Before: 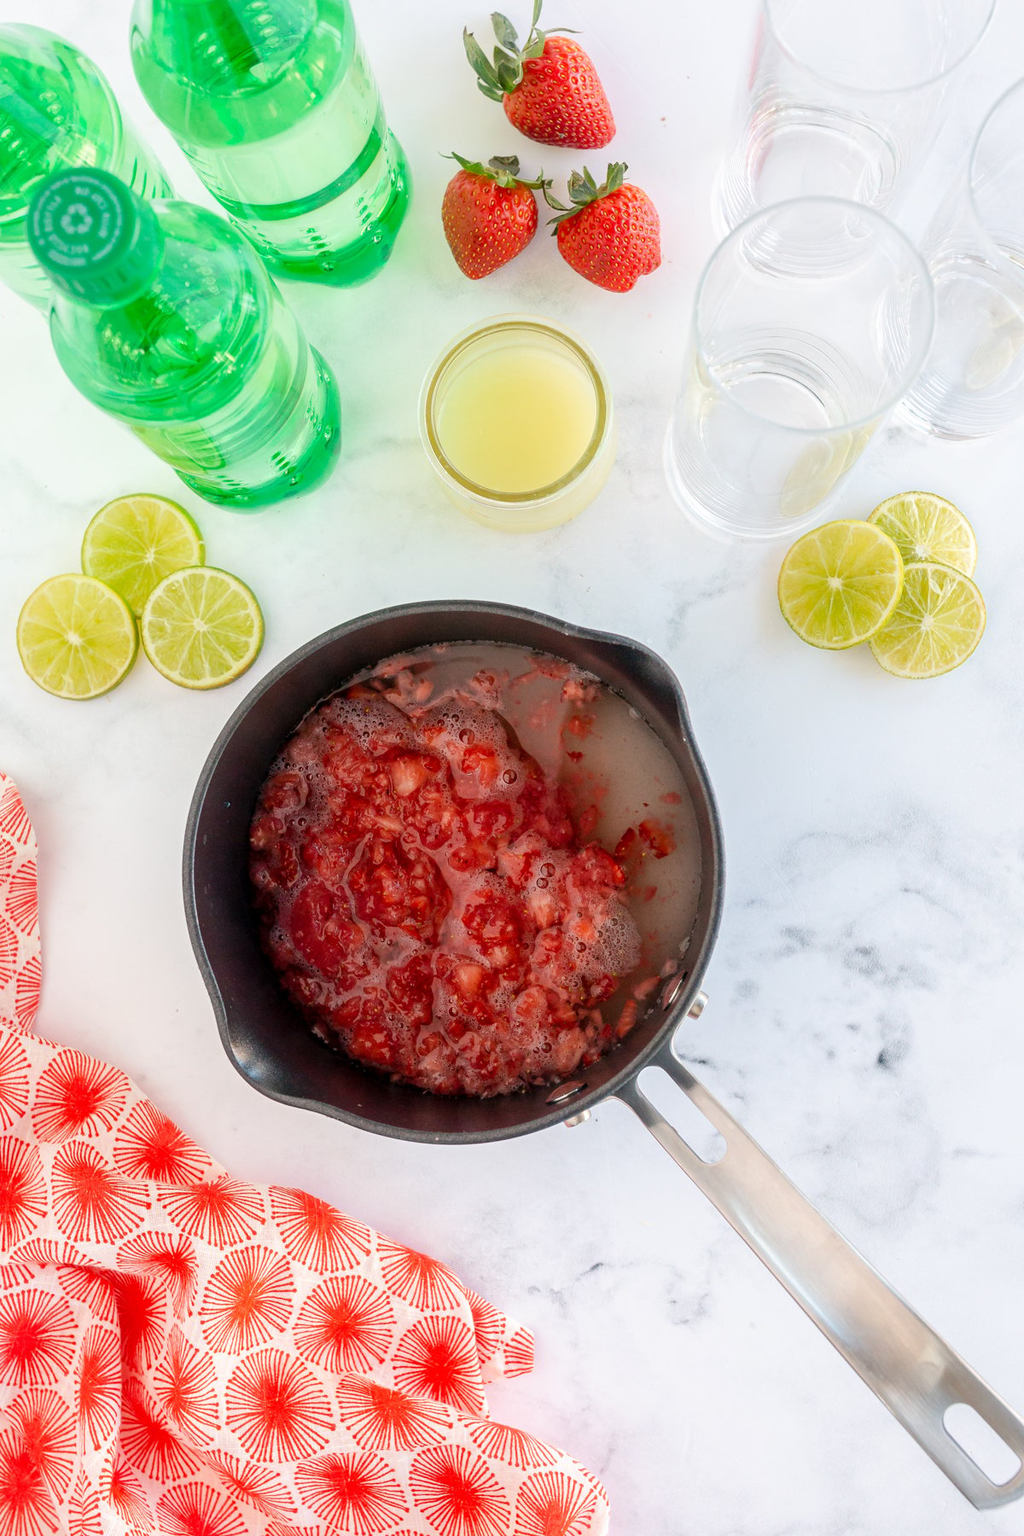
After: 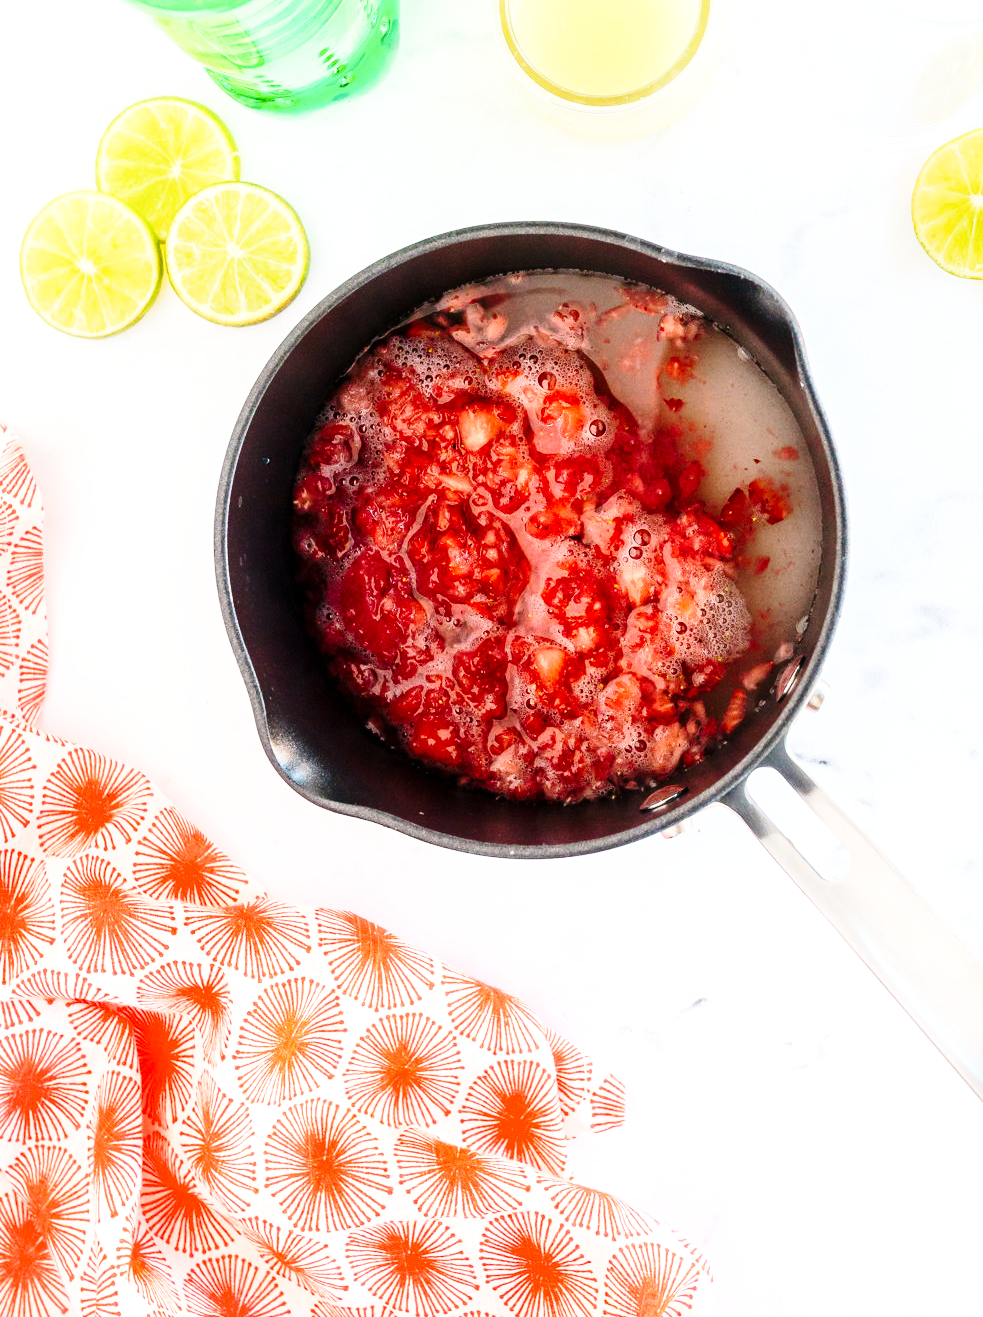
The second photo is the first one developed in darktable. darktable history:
base curve: curves: ch0 [(0, 0) (0.028, 0.03) (0.121, 0.232) (0.46, 0.748) (0.859, 0.968) (1, 1)], preserve colors none
crop: top 26.812%, right 18%
contrast brightness saturation: contrast 0.102, brightness 0.022, saturation 0.023
tone equalizer: -8 EV -0.434 EV, -7 EV -0.369 EV, -6 EV -0.298 EV, -5 EV -0.219 EV, -3 EV 0.247 EV, -2 EV 0.361 EV, -1 EV 0.365 EV, +0 EV 0.4 EV, edges refinement/feathering 500, mask exposure compensation -1.57 EV, preserve details no
